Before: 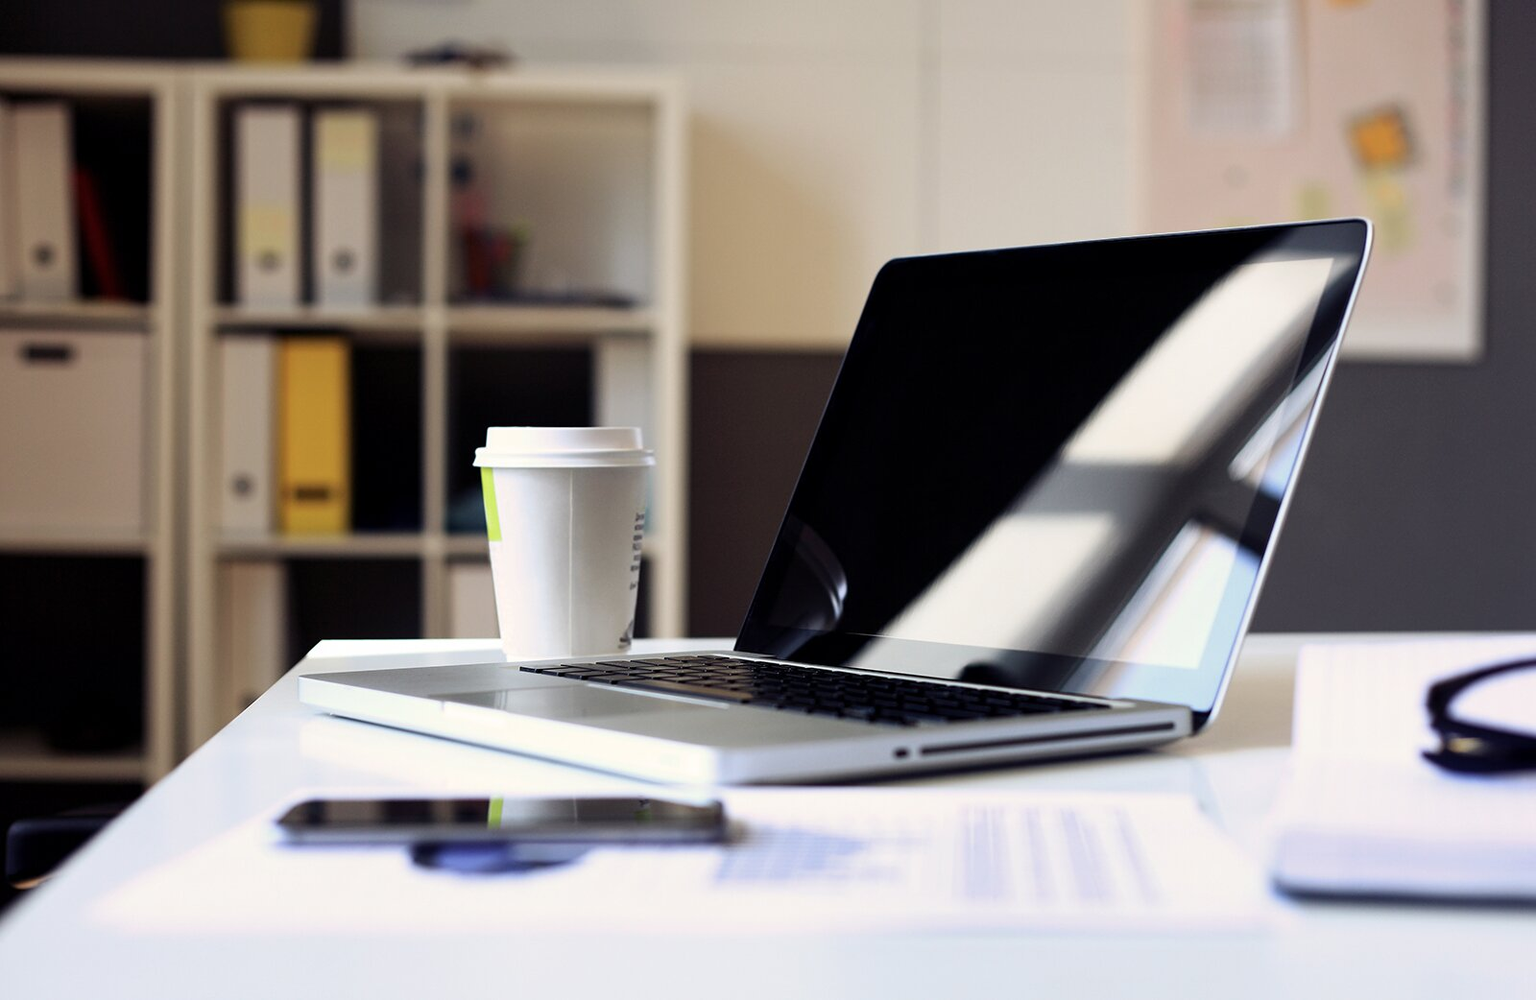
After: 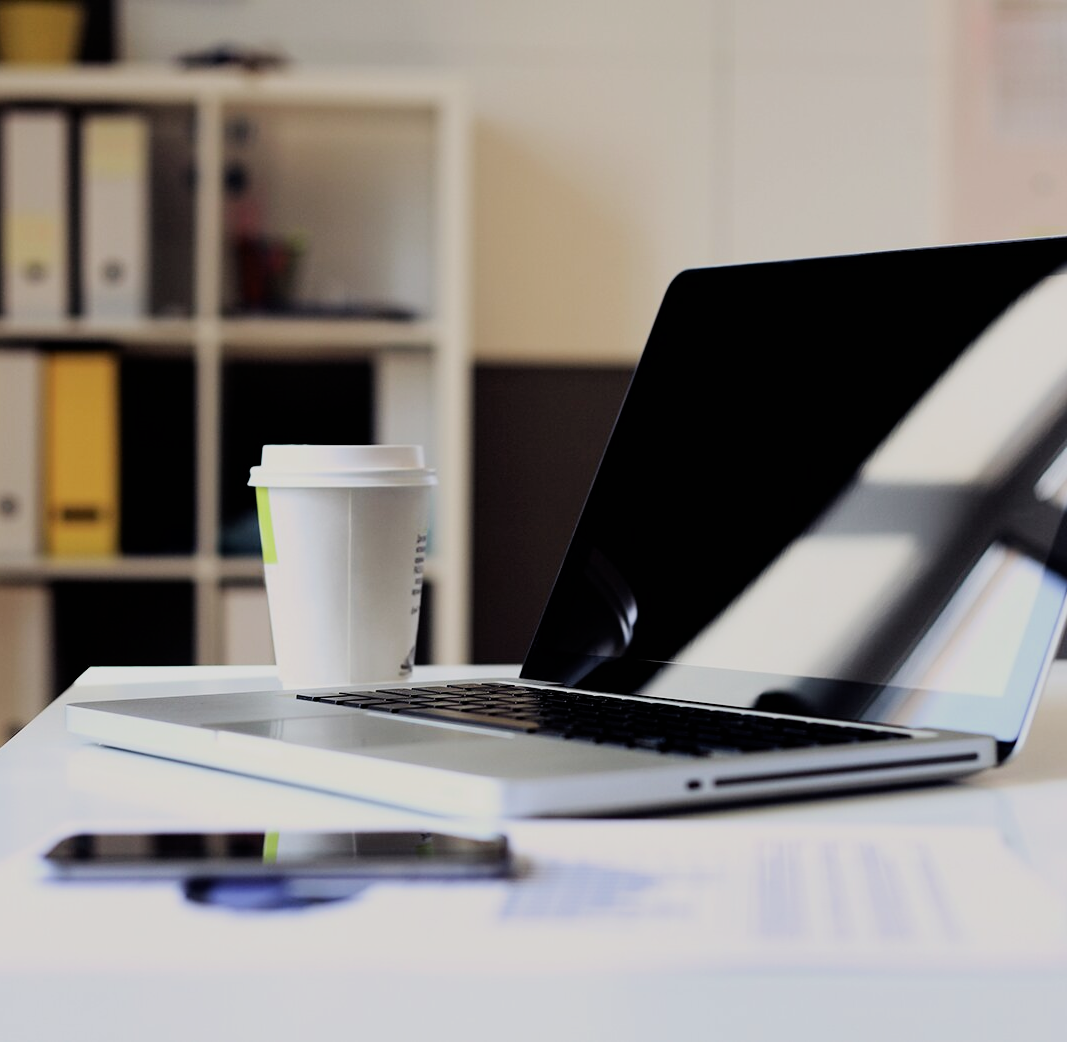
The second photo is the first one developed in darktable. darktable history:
exposure: compensate highlight preservation false
crop and rotate: left 15.333%, right 17.92%
contrast brightness saturation: contrast 0.097, brightness 0.025, saturation 0.022
filmic rgb: black relative exposure -7.65 EV, white relative exposure 4.56 EV, hardness 3.61
